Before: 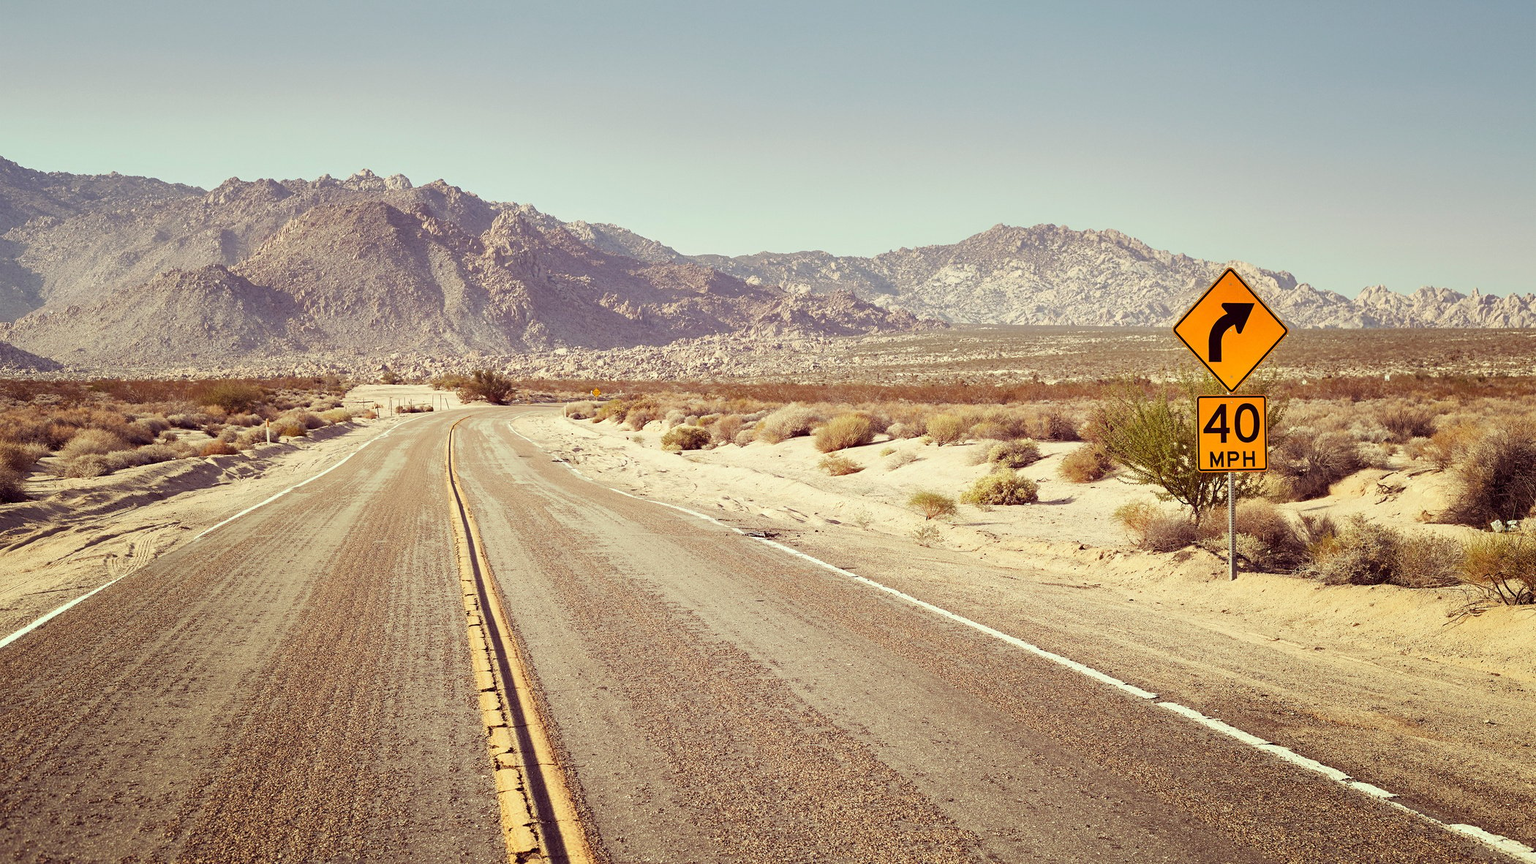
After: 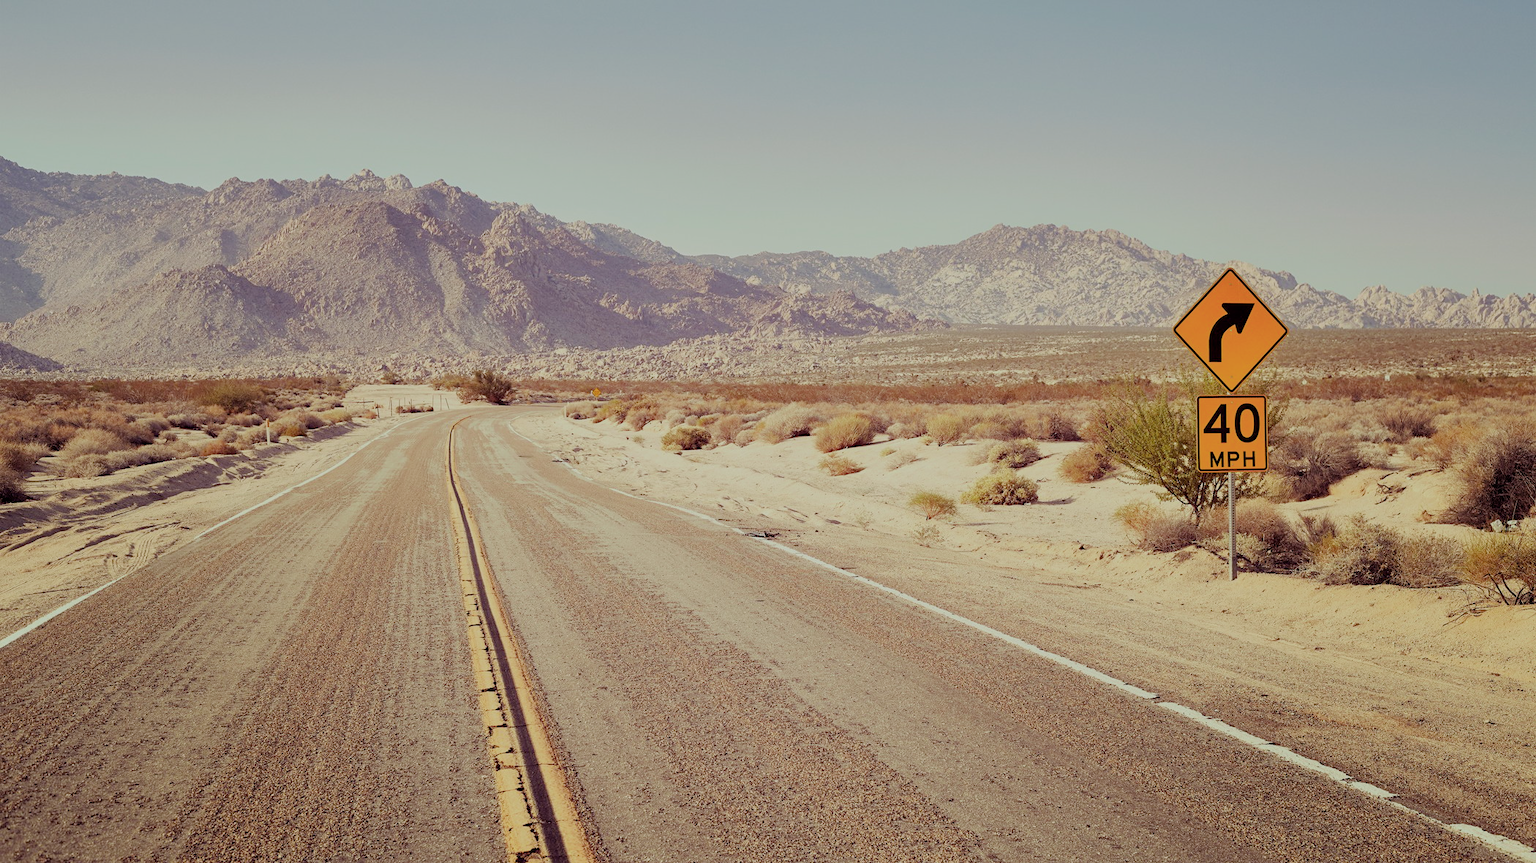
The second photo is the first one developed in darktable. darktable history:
filmic rgb: black relative exposure -8.84 EV, white relative exposure 4.99 EV, target black luminance 0%, hardness 3.78, latitude 66.74%, contrast 0.821, highlights saturation mix 10.59%, shadows ↔ highlights balance 20.16%
